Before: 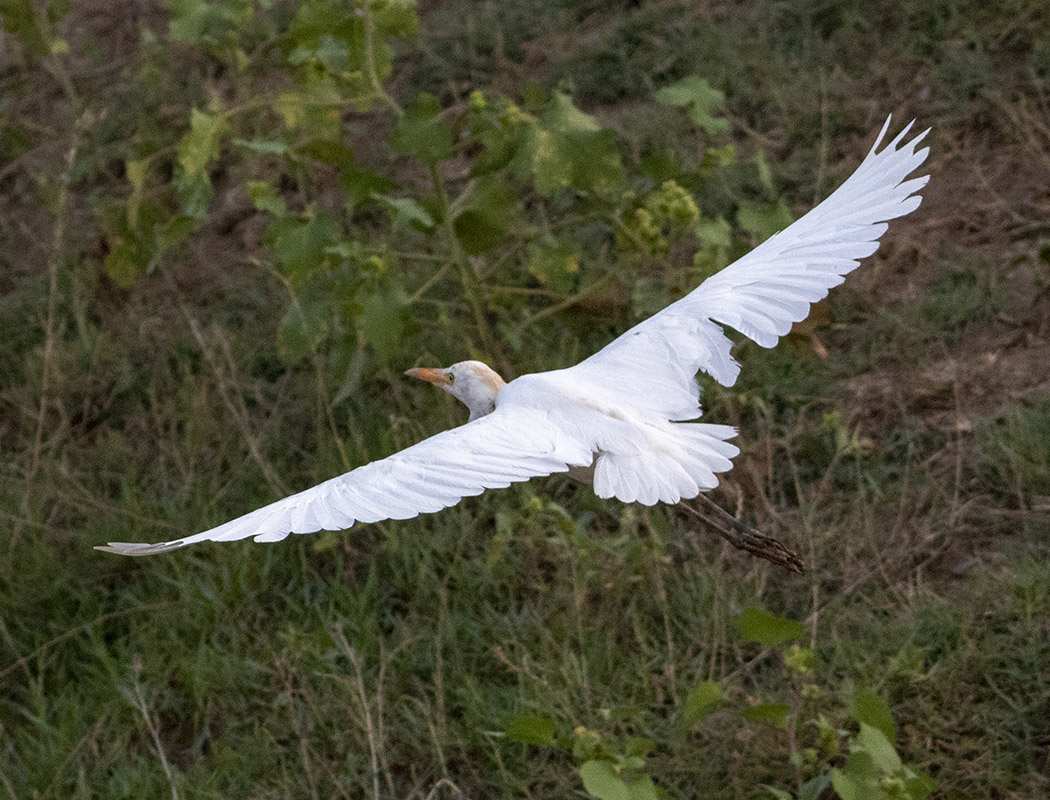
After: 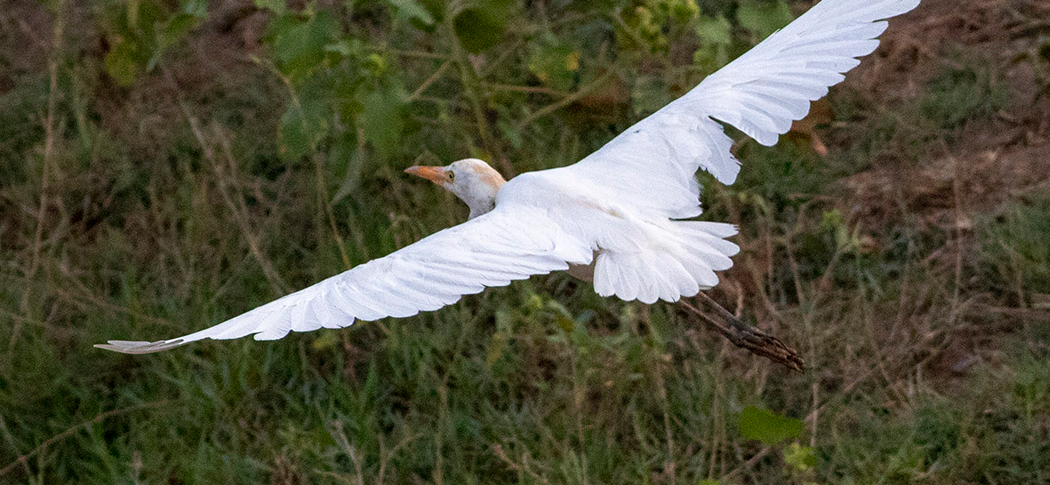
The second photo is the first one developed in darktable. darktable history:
crop and rotate: top 25.357%, bottom 13.942%
grain: coarseness 0.09 ISO, strength 10%
